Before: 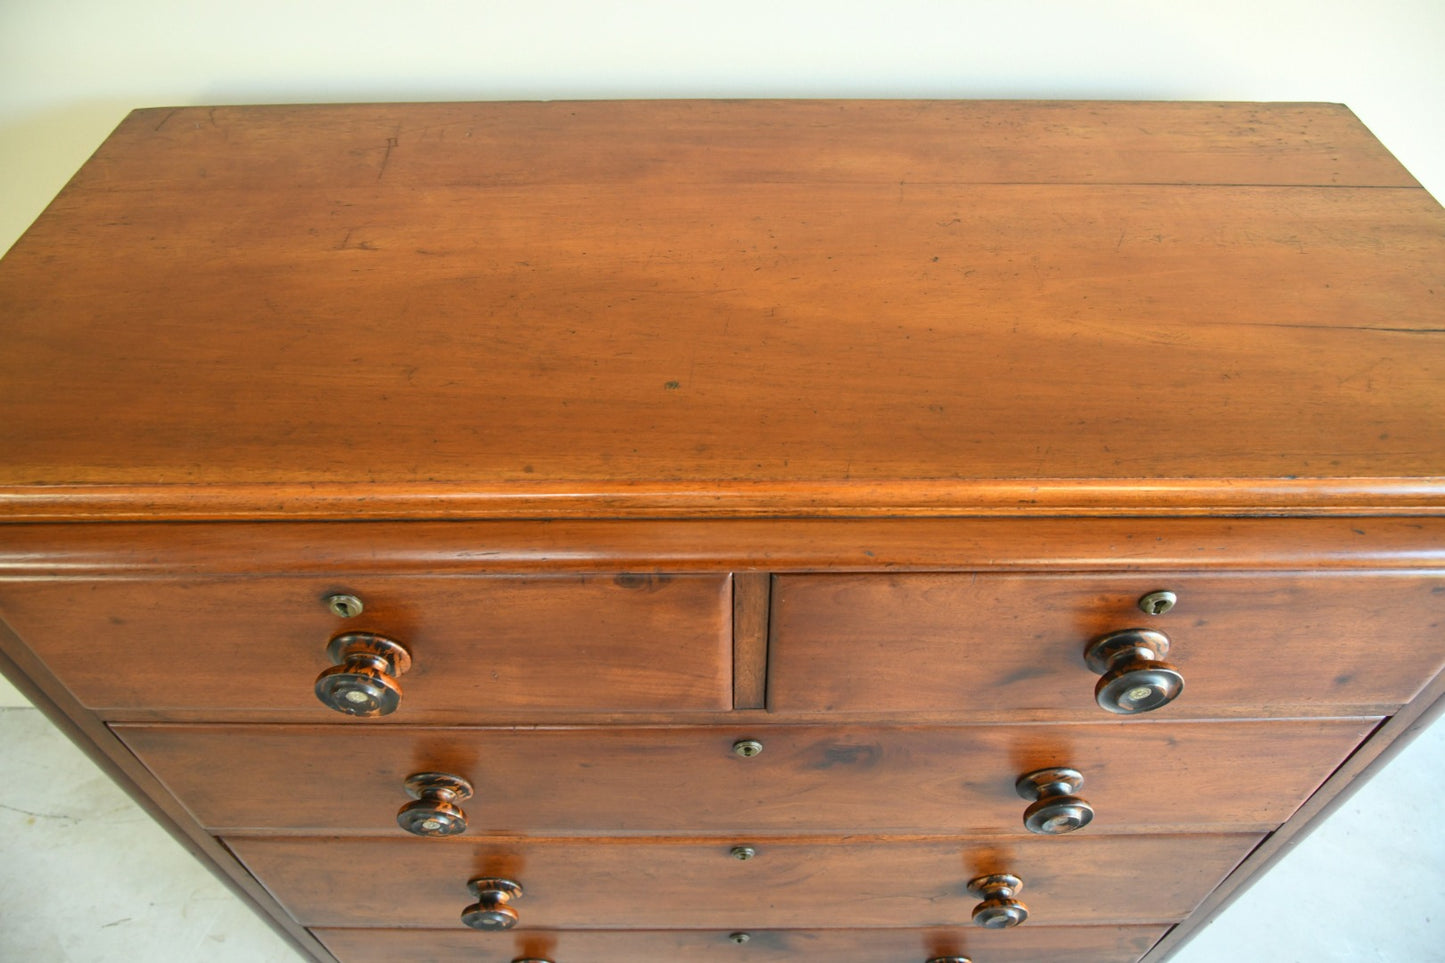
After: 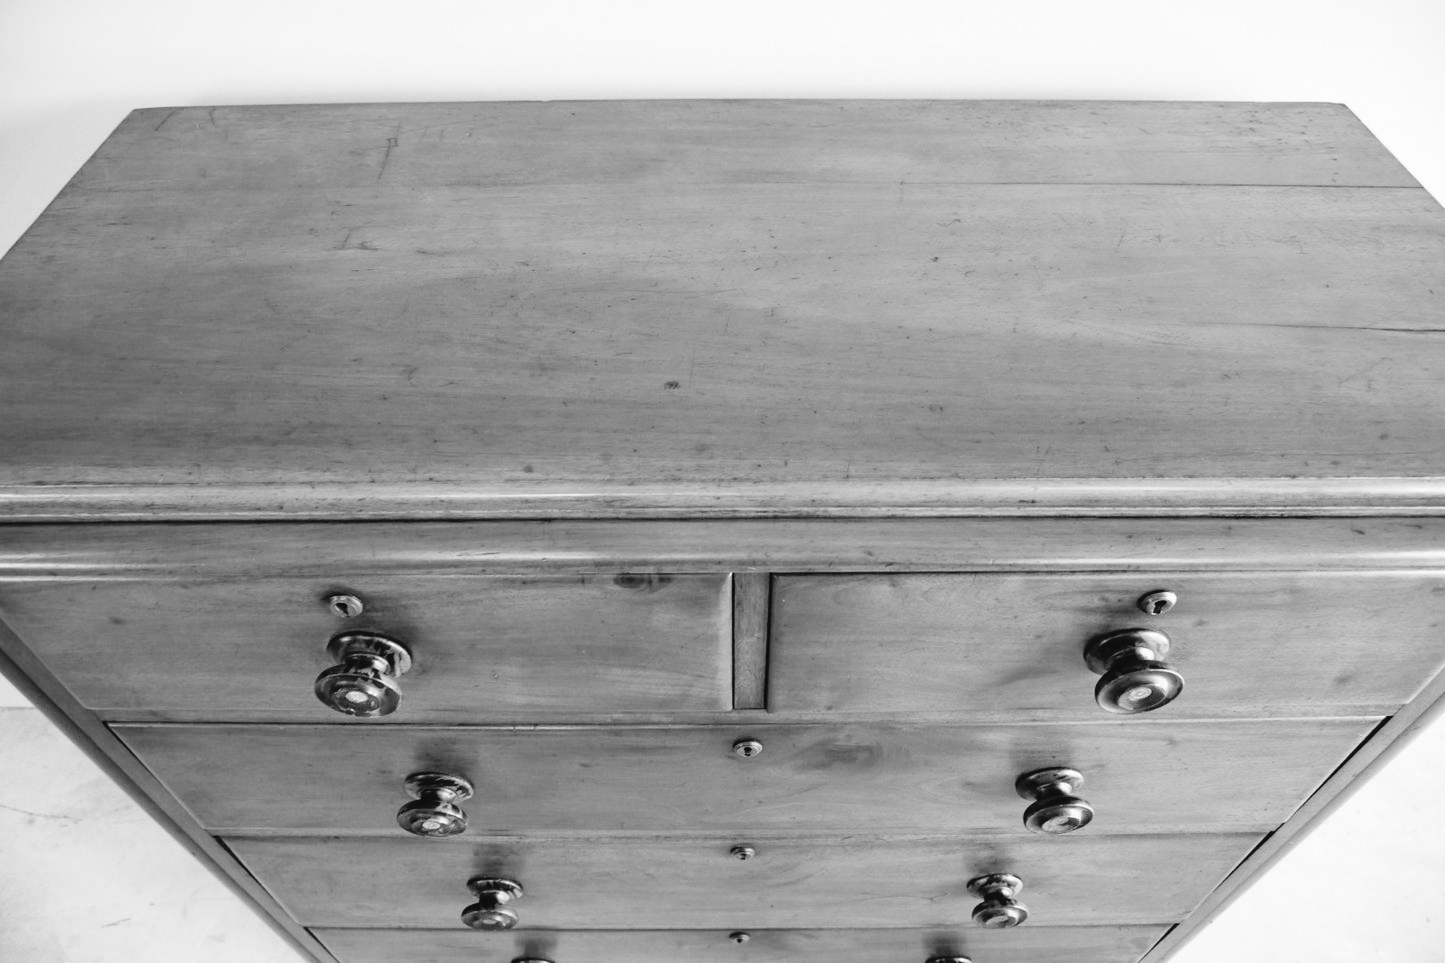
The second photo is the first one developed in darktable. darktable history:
tone curve: curves: ch0 [(0, 0) (0.003, 0.03) (0.011, 0.03) (0.025, 0.033) (0.044, 0.035) (0.069, 0.04) (0.1, 0.046) (0.136, 0.052) (0.177, 0.08) (0.224, 0.121) (0.277, 0.225) (0.335, 0.343) (0.399, 0.456) (0.468, 0.555) (0.543, 0.647) (0.623, 0.732) (0.709, 0.808) (0.801, 0.886) (0.898, 0.947) (1, 1)], preserve colors none
color look up table: target L [90.94, 83.12, 90.24, 78.43, 77.71, 76.61, 72.94, 48.31, 42.65, 48.31, 34.59, 22.91, 0.497, 200.09, 81.69, 78.43, 80.24, 66.62, 62.46, 58.38, 62.46, 47.64, 57.87, 33.18, 31.8, 25.32, 21.7, 85.27, 84.2, 70.73, 87.05, 81.69, 65.87, 83.12, 47.24, 52.01, 53.98, 42.92, 53.19, 30.16, 13.23, 90.94, 92.35, 71.1, 83.12, 75.52, 51.22, 36.77, 48.57], target a [-0.003, -0.003, -0.001, 0, 0, -0.002, -0.001, 0.001 ×5, 0, 0, -0.001, 0, -0.001, 0, 0, 0.001, 0, 0, 0, 0.001, 0.001, 0.001, 0, -0.003, 0, -0.002, 0, -0.001, 0, -0.003, 0.001, 0.001, 0, 0.001, 0, 0.001, -0.132, -0.003, -0.003, 0, -0.003, 0, 0, 0.001, 0.001], target b [0.025, 0.025, 0.002, 0.002, 0.002, 0.023, 0.003, -0.003 ×4, -0.005, 0, 0, 0.003, 0.002, 0.003, 0.003, 0.002, -0.004, 0.002, 0.002, 0.002, -0.005, -0.006, -0.006, -0.003, 0.025, 0.002, 0.023, 0.001, 0.003, 0.003, 0.025, -0.005, -0.003, 0.003, -0.003, 0.003, -0.005, 1.687, 0.025, 0.024, 0.002, 0.025, 0.002, 0.002, -0.005, -0.003], num patches 49
